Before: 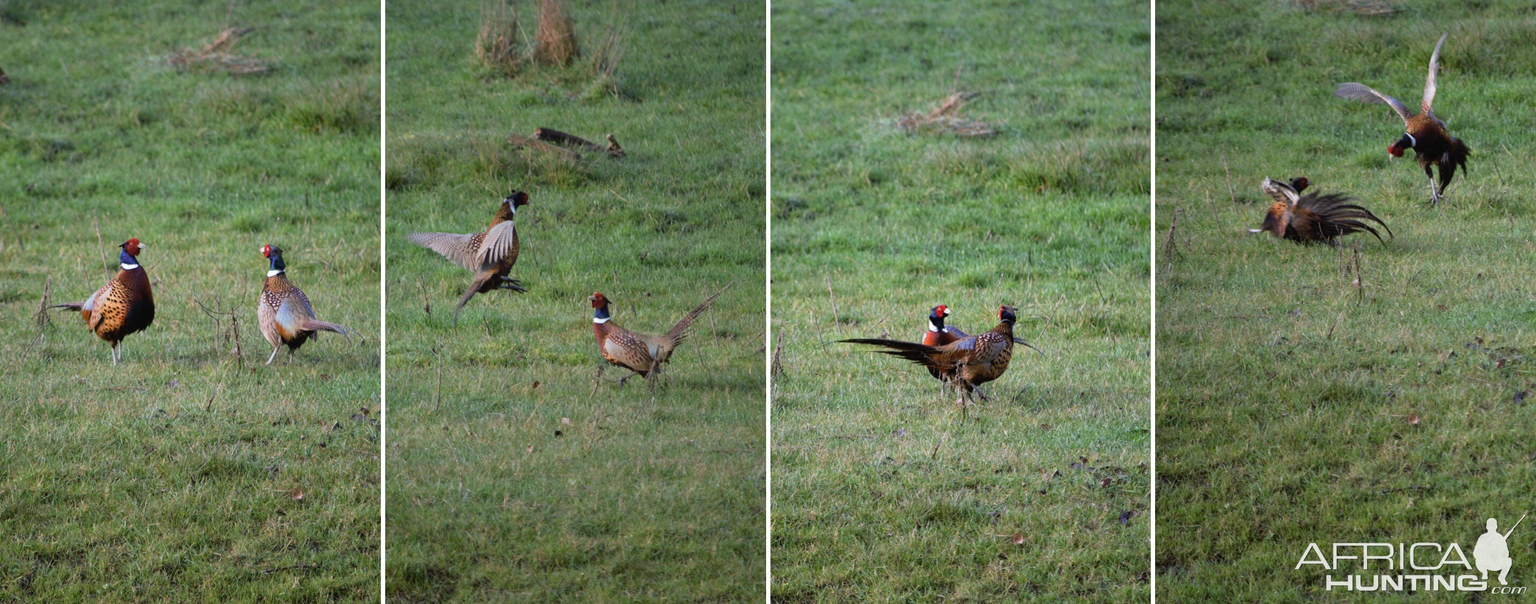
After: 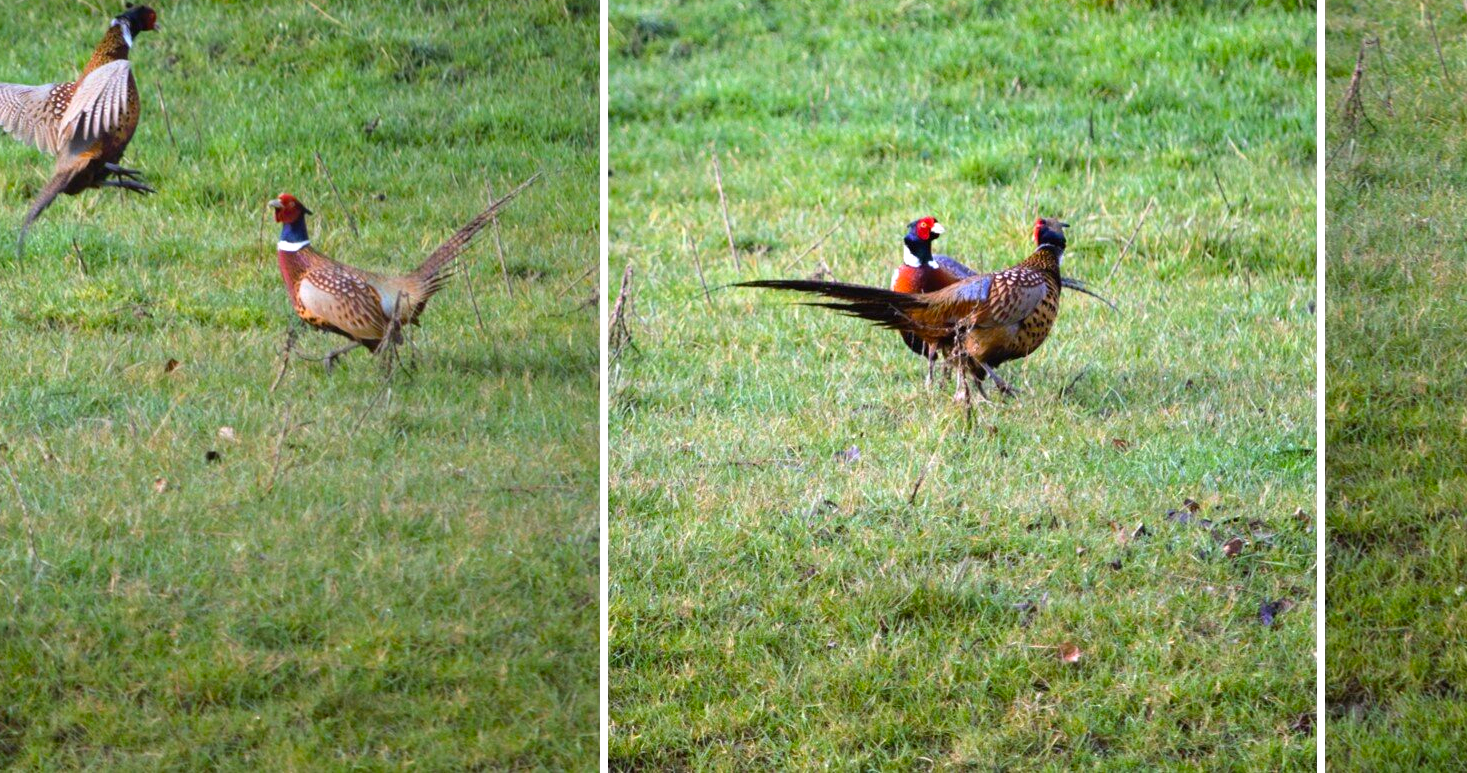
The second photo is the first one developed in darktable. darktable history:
shadows and highlights: shadows 1.05, highlights 41.55
crop and rotate: left 28.923%, top 31.269%, right 19.837%
exposure: exposure 0.606 EV, compensate highlight preservation false
color balance rgb: perceptual saturation grading › global saturation 25.153%, global vibrance 19.605%
